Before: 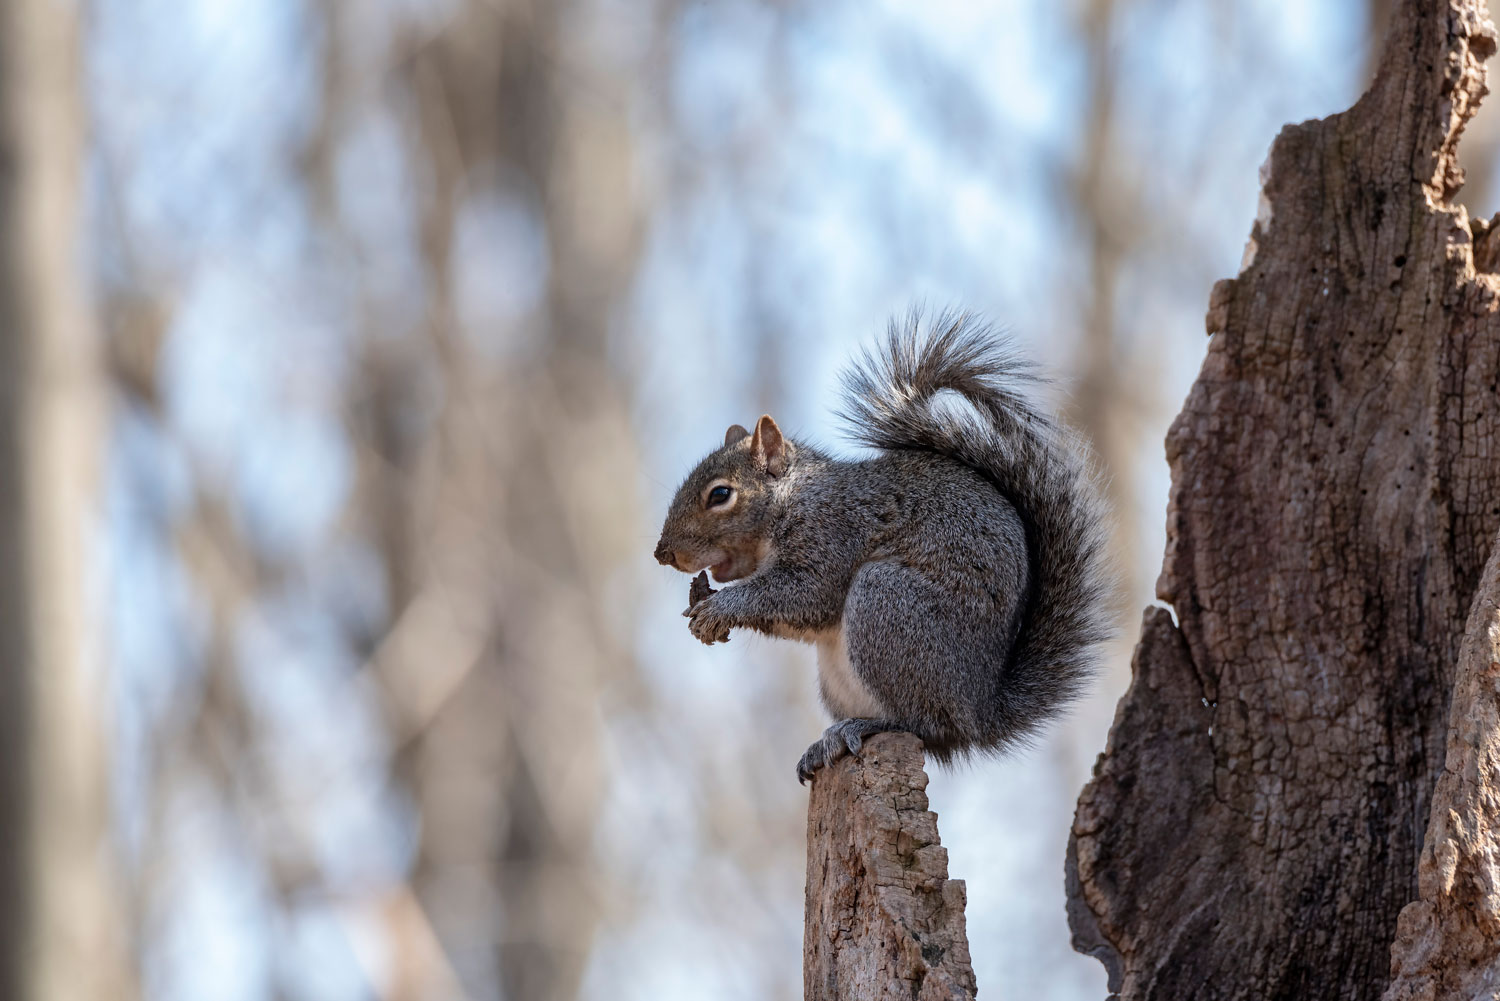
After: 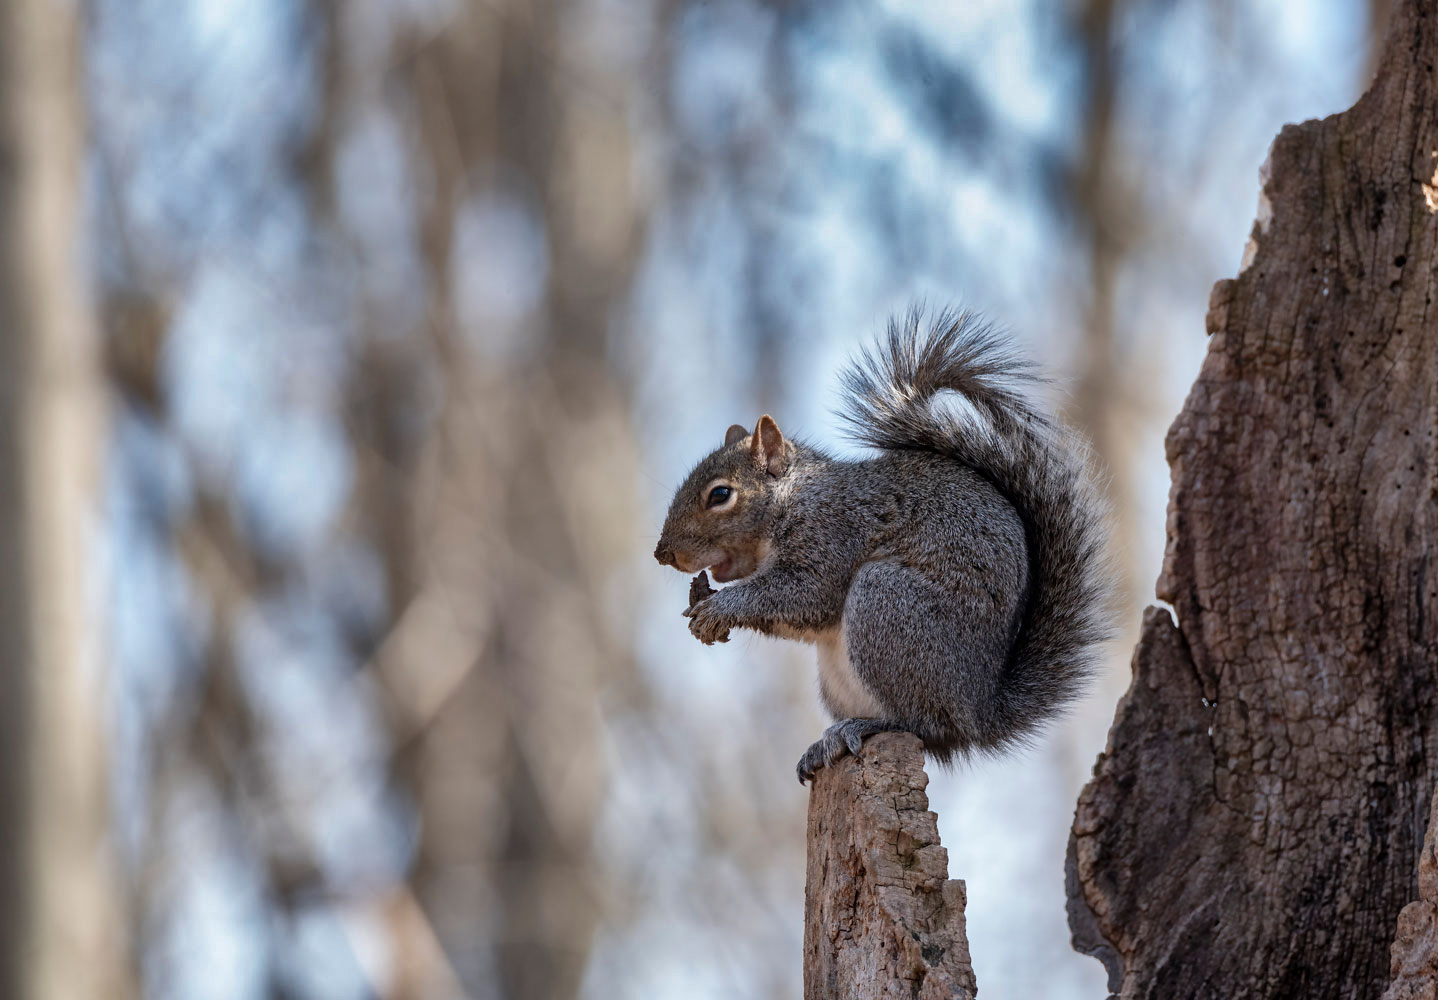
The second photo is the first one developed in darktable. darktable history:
crop: right 4.113%, bottom 0.036%
shadows and highlights: shadows 24.26, highlights -78.55, soften with gaussian
